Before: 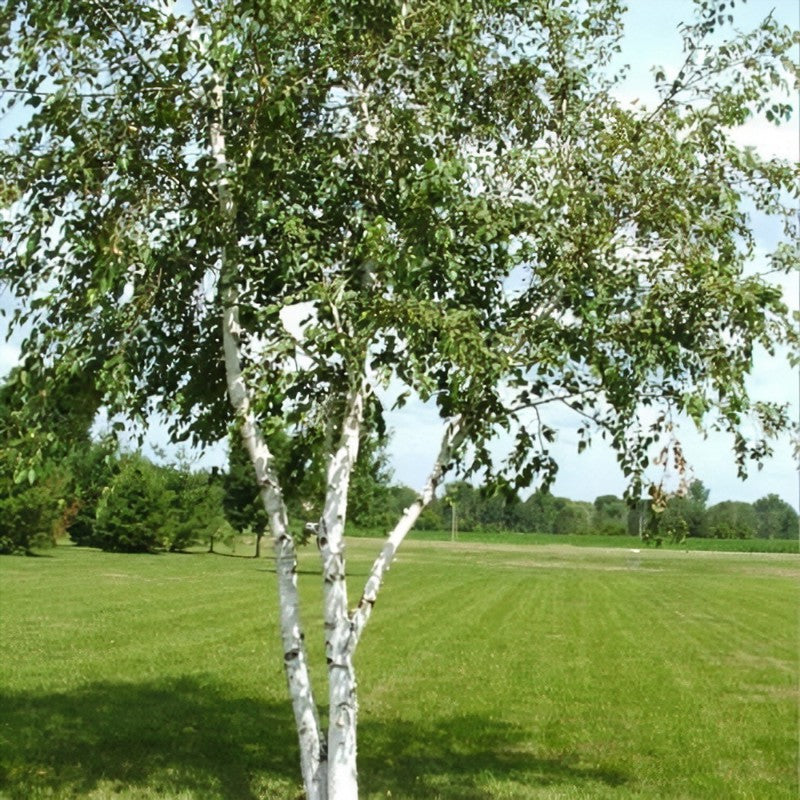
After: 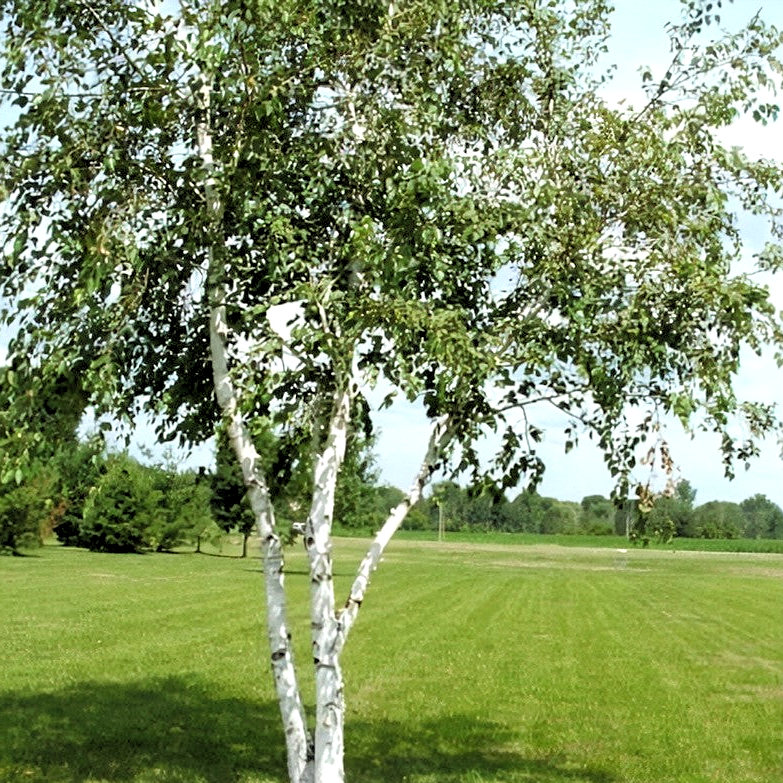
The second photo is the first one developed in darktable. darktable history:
crop: left 1.743%, right 0.268%, bottom 2.011%
sharpen: radius 1.272, amount 0.305, threshold 0
rgb levels: levels [[0.013, 0.434, 0.89], [0, 0.5, 1], [0, 0.5, 1]]
